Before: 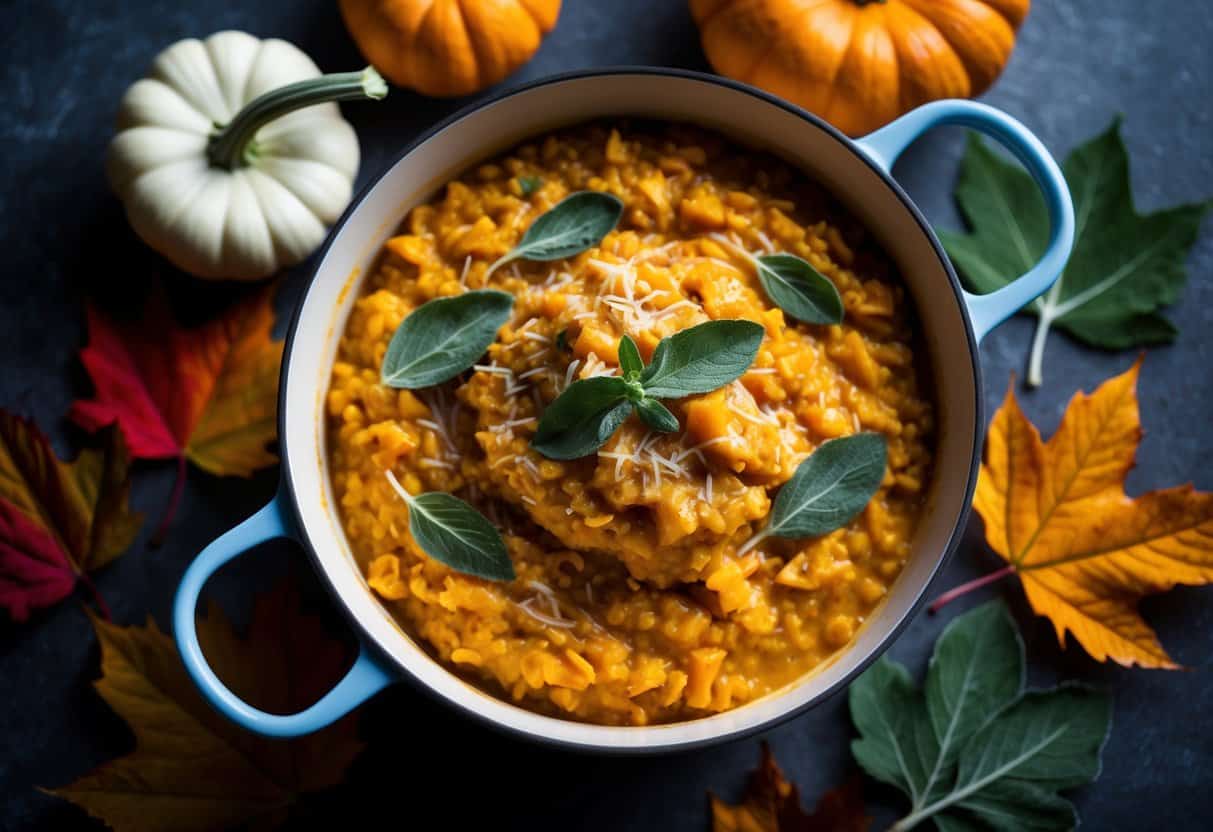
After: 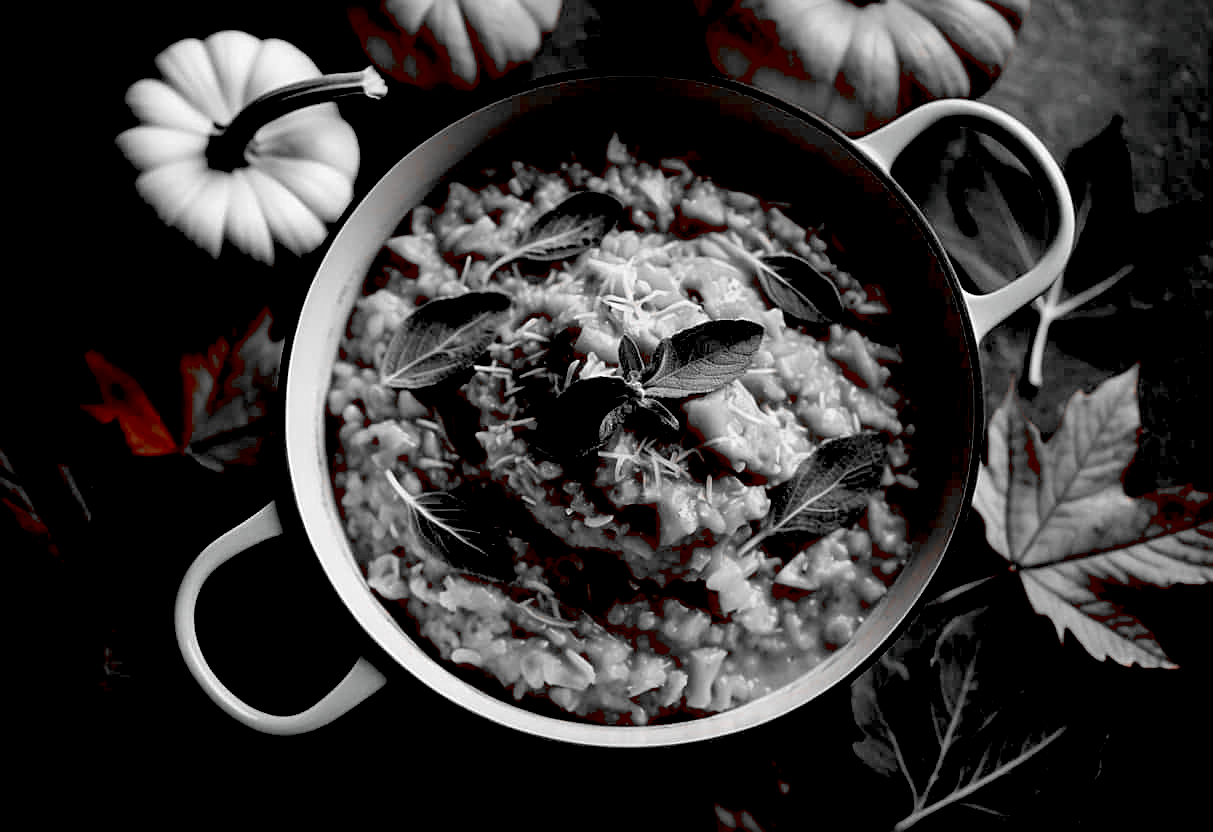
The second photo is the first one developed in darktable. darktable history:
exposure: black level correction 0.056, compensate highlight preservation false
color zones: curves: ch1 [(0, 0.006) (0.094, 0.285) (0.171, 0.001) (0.429, 0.001) (0.571, 0.003) (0.714, 0.004) (0.857, 0.004) (1, 0.006)]
sharpen: on, module defaults
